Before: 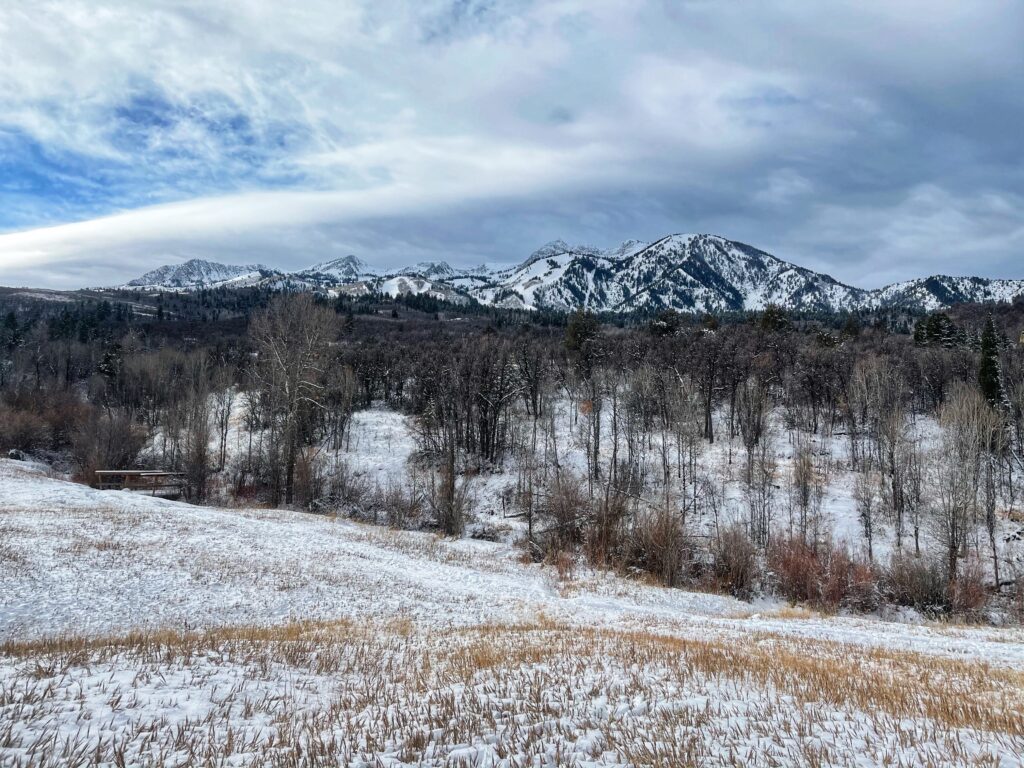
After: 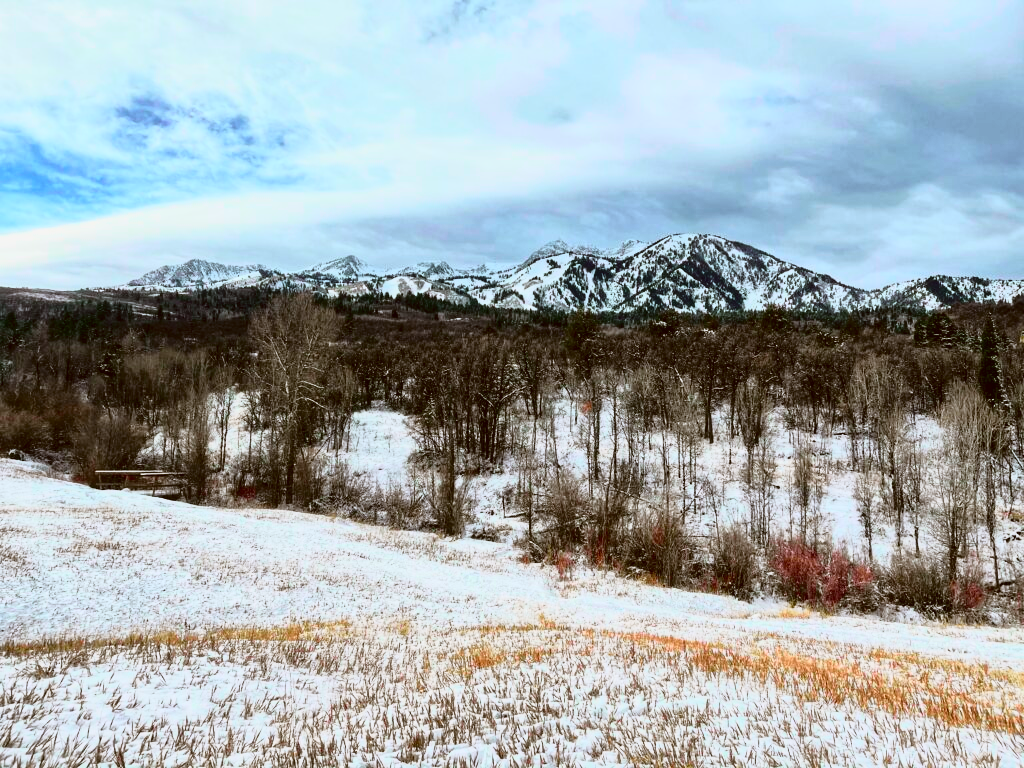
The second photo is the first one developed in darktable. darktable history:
exposure: black level correction 0.001, compensate highlight preservation false
color correction: highlights a* -0.595, highlights b* 0.178, shadows a* 5.23, shadows b* 20.23
tone curve: curves: ch0 [(0, 0) (0.046, 0.031) (0.163, 0.114) (0.391, 0.432) (0.488, 0.561) (0.695, 0.839) (0.785, 0.904) (1, 0.965)]; ch1 [(0, 0) (0.248, 0.252) (0.427, 0.412) (0.482, 0.462) (0.499, 0.499) (0.518, 0.518) (0.535, 0.577) (0.585, 0.623) (0.679, 0.743) (0.788, 0.809) (1, 1)]; ch2 [(0, 0) (0.313, 0.262) (0.427, 0.417) (0.473, 0.47) (0.503, 0.503) (0.523, 0.515) (0.557, 0.596) (0.598, 0.646) (0.708, 0.771) (1, 1)], color space Lab, independent channels, preserve colors none
tone equalizer: smoothing diameter 24.92%, edges refinement/feathering 7.05, preserve details guided filter
